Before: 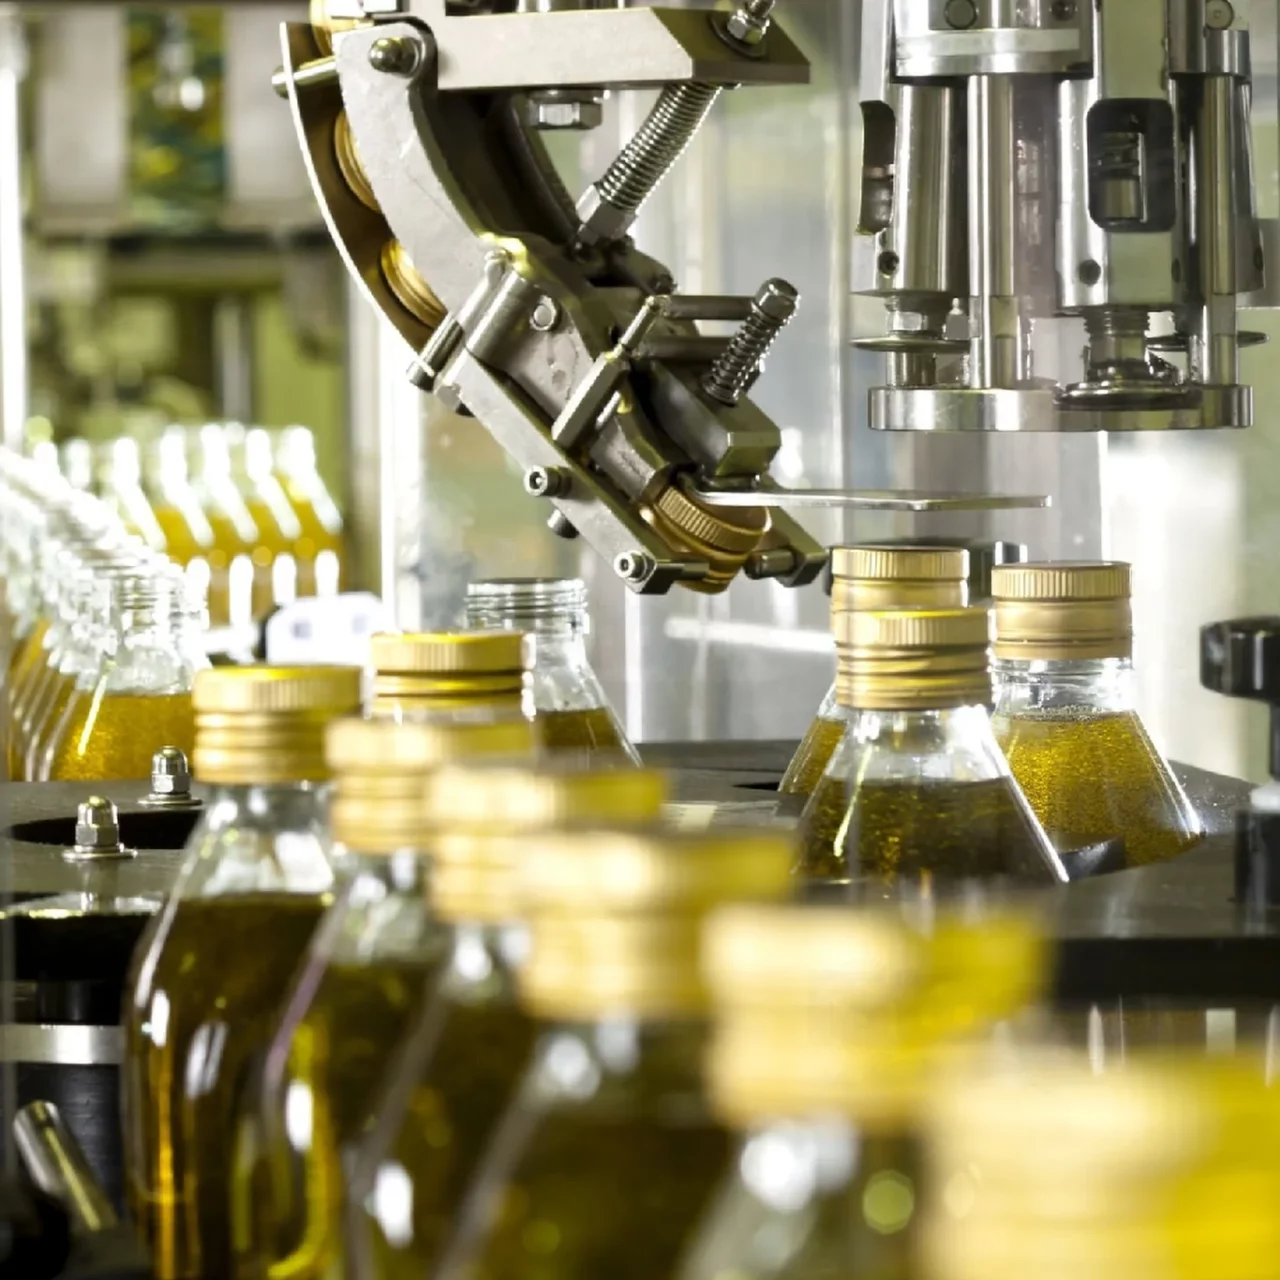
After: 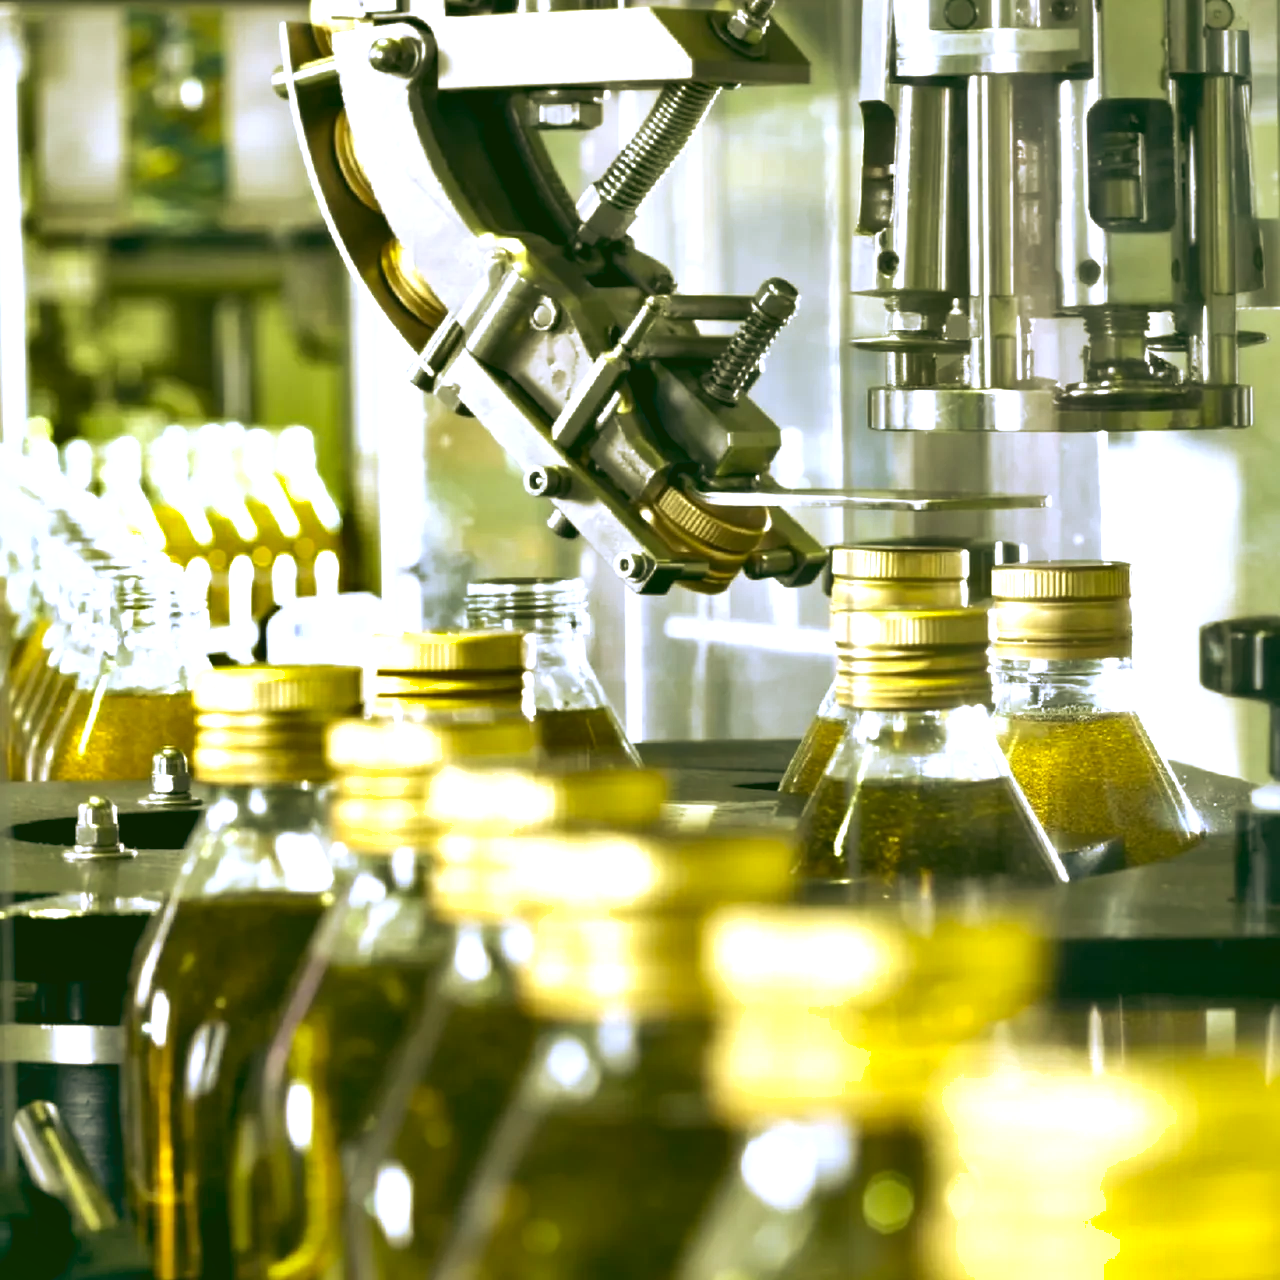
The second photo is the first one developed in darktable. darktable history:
exposure: black level correction 0.001, exposure 0.955 EV, compensate exposure bias true, compensate highlight preservation false
shadows and highlights: soften with gaussian
rgb curve: curves: ch0 [(0.123, 0.061) (0.995, 0.887)]; ch1 [(0.06, 0.116) (1, 0.906)]; ch2 [(0, 0) (0.824, 0.69) (1, 1)], mode RGB, independent channels, compensate middle gray true
